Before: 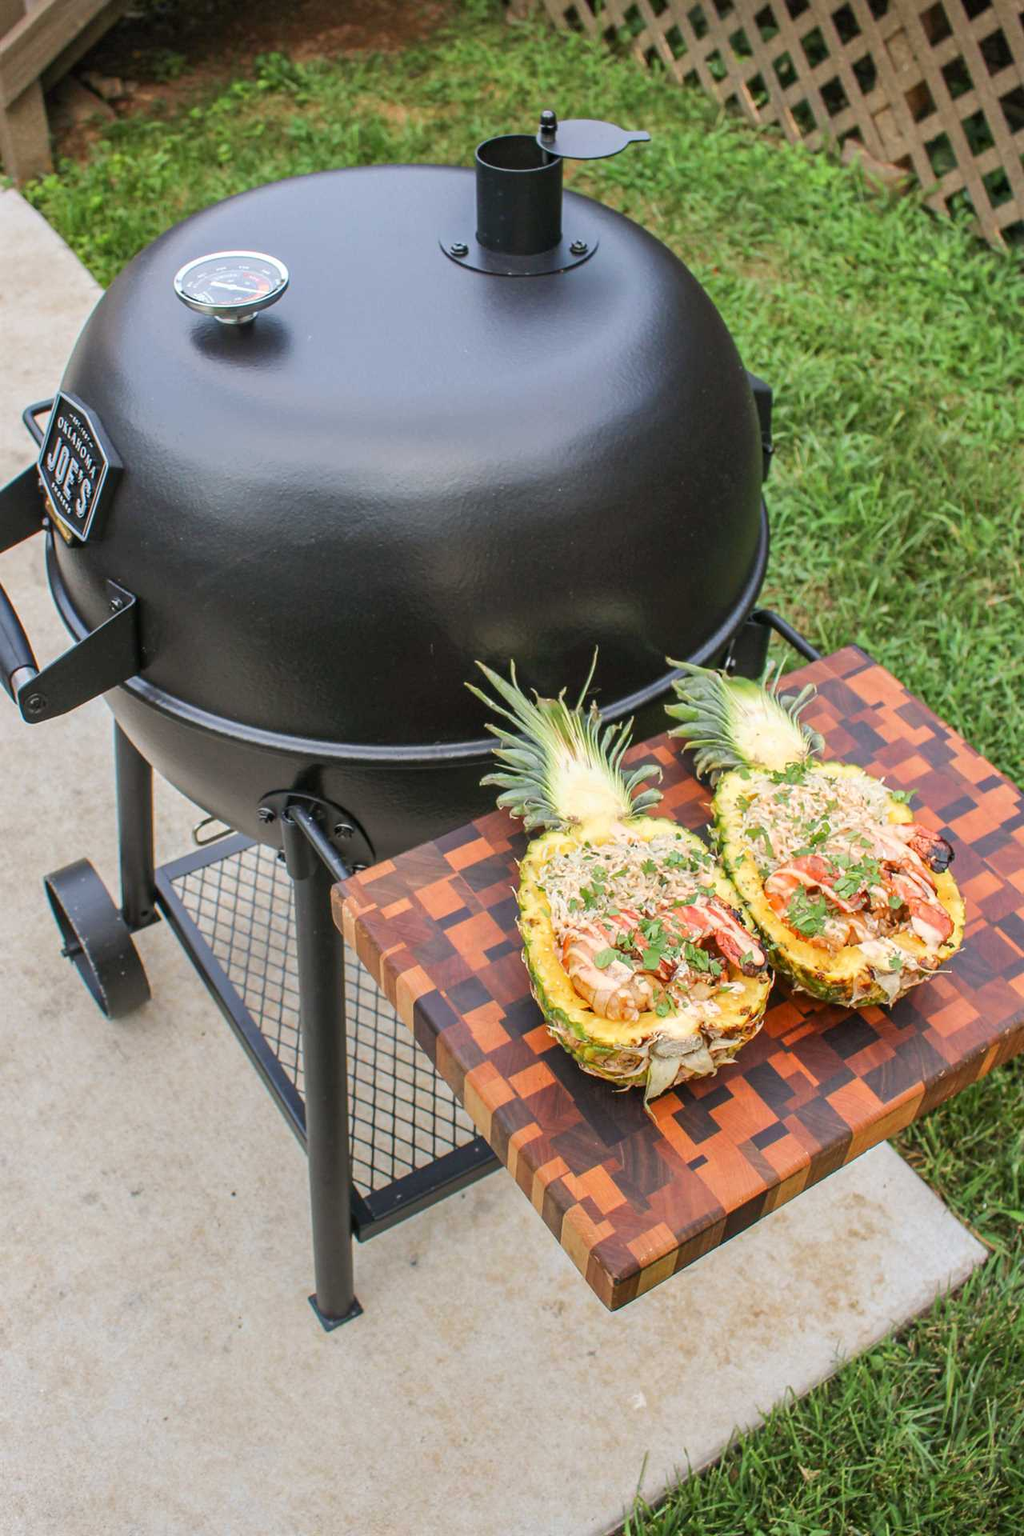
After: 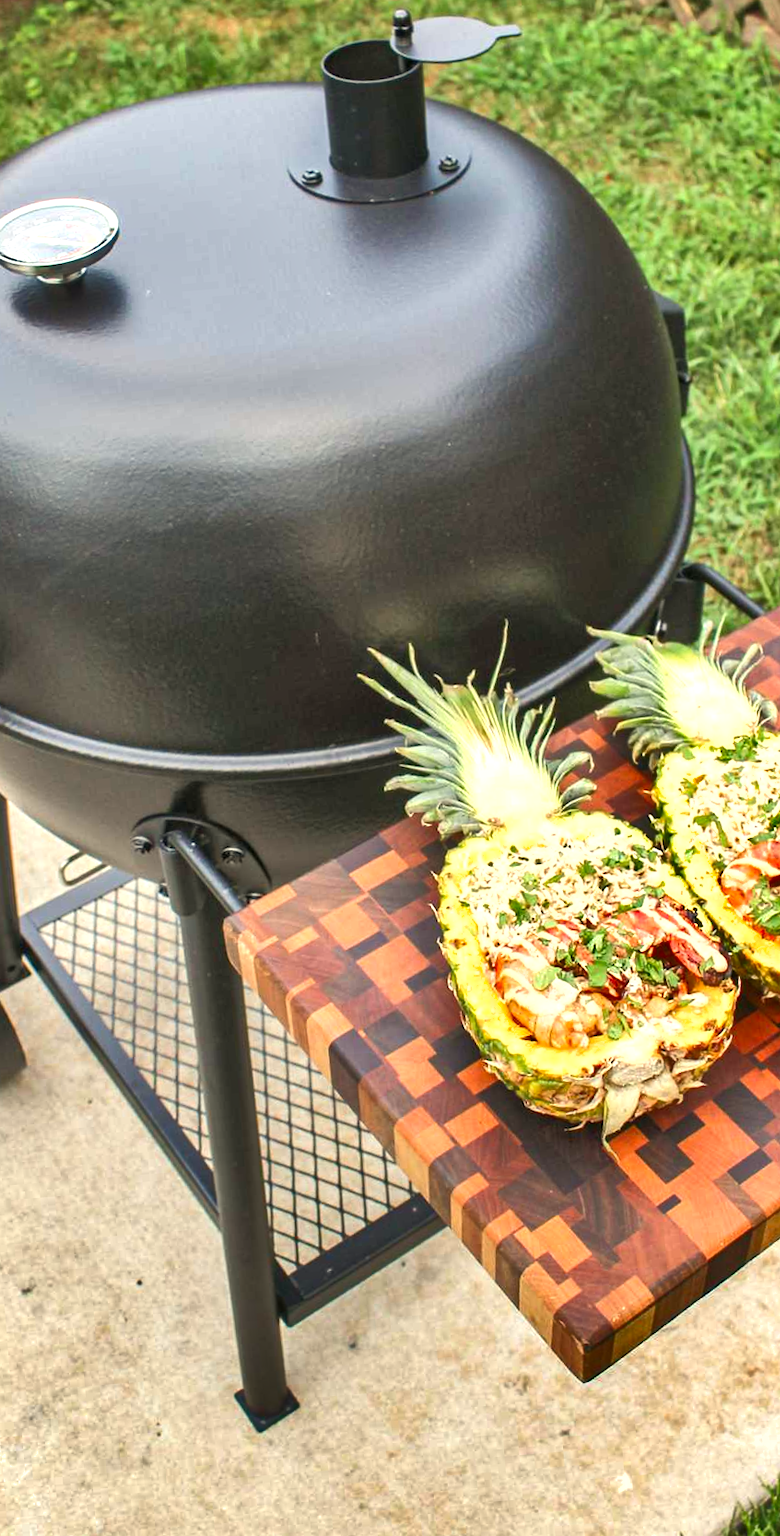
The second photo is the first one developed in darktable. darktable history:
exposure: black level correction 0, exposure 0.7 EV, compensate exposure bias true, compensate highlight preservation false
rotate and perspective: rotation -4.57°, crop left 0.054, crop right 0.944, crop top 0.087, crop bottom 0.914
white balance: red 1.029, blue 0.92
crop and rotate: left 14.292%, right 19.041%
shadows and highlights: shadows 60, highlights -60.23, soften with gaussian
